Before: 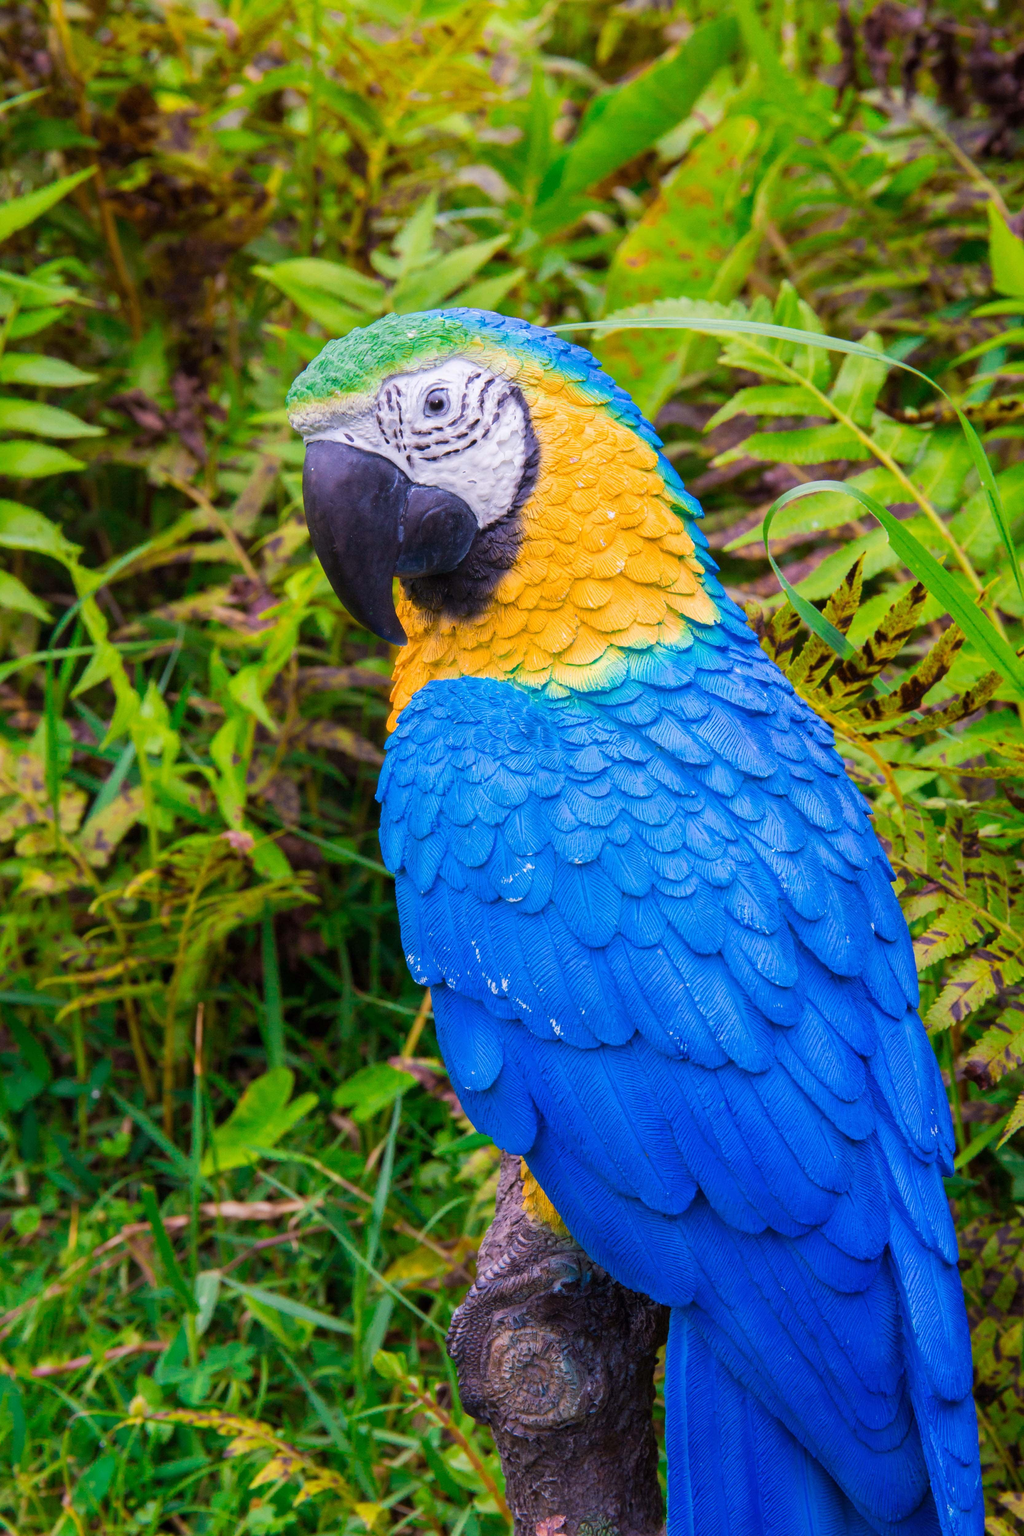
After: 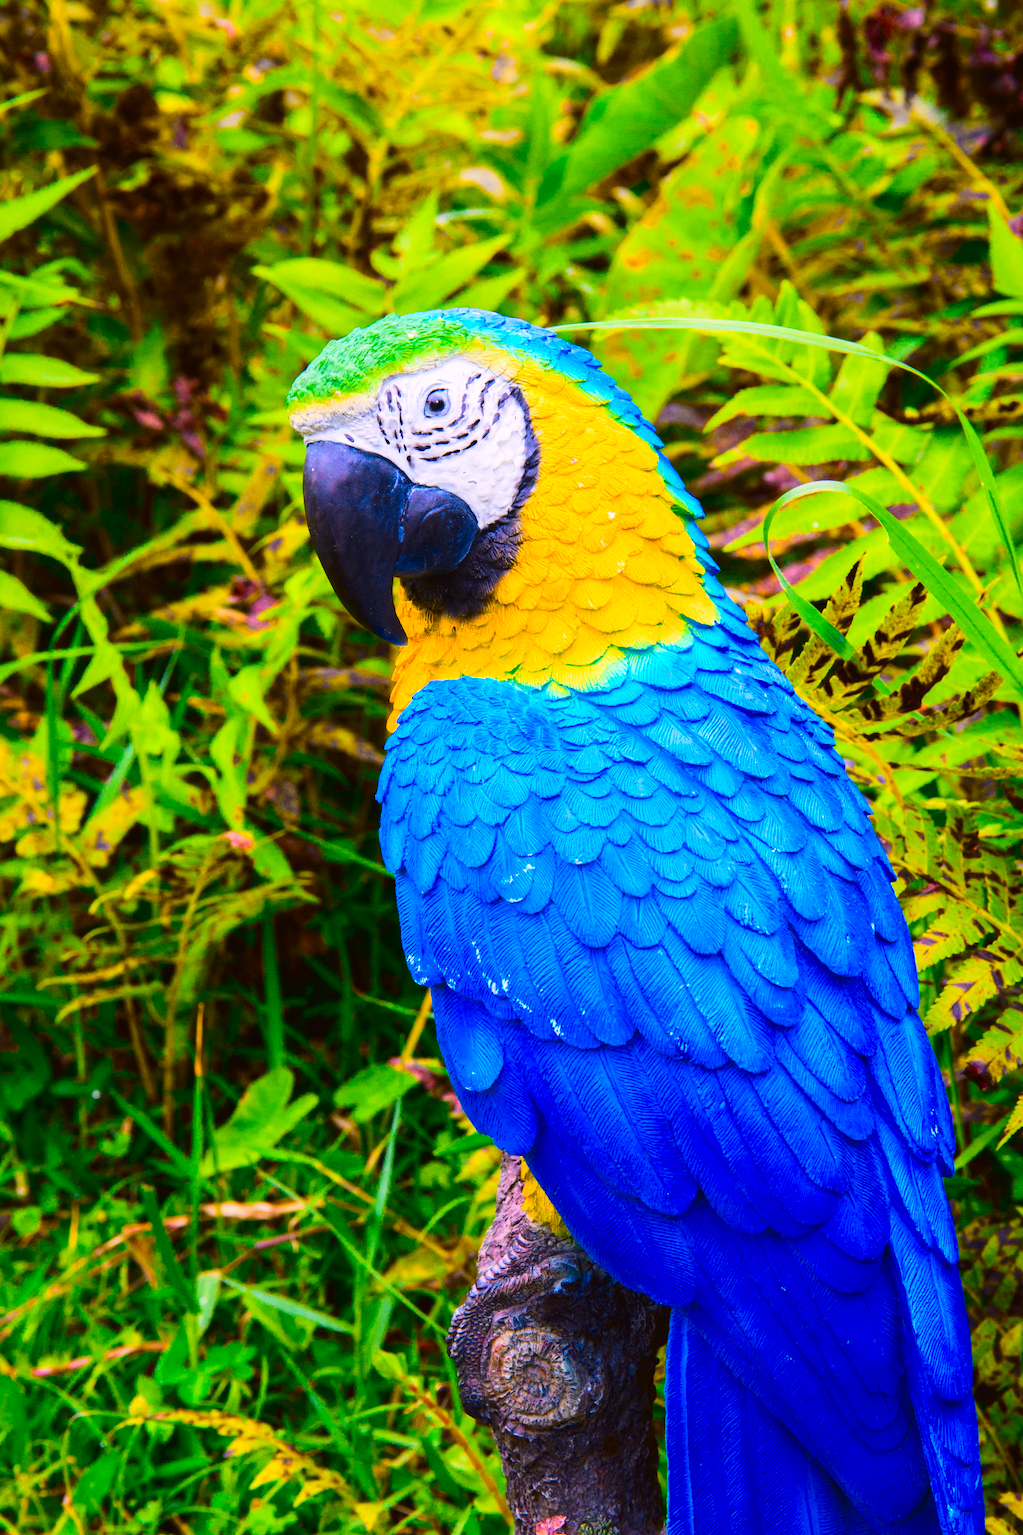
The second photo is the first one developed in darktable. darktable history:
color balance rgb: highlights gain › luminance 7.486%, highlights gain › chroma 0.903%, highlights gain › hue 48.08°, perceptual saturation grading › global saturation 36.977%, perceptual saturation grading › shadows 36.015%
tone curve: curves: ch0 [(0.003, 0.023) (0.071, 0.052) (0.236, 0.197) (0.466, 0.557) (0.631, 0.764) (0.806, 0.906) (1, 1)]; ch1 [(0, 0) (0.262, 0.227) (0.417, 0.386) (0.469, 0.467) (0.502, 0.51) (0.528, 0.521) (0.573, 0.555) (0.605, 0.621) (0.644, 0.671) (0.686, 0.728) (0.994, 0.987)]; ch2 [(0, 0) (0.262, 0.188) (0.385, 0.353) (0.427, 0.424) (0.495, 0.502) (0.531, 0.555) (0.583, 0.632) (0.644, 0.748) (1, 1)], color space Lab, independent channels, preserve colors none
